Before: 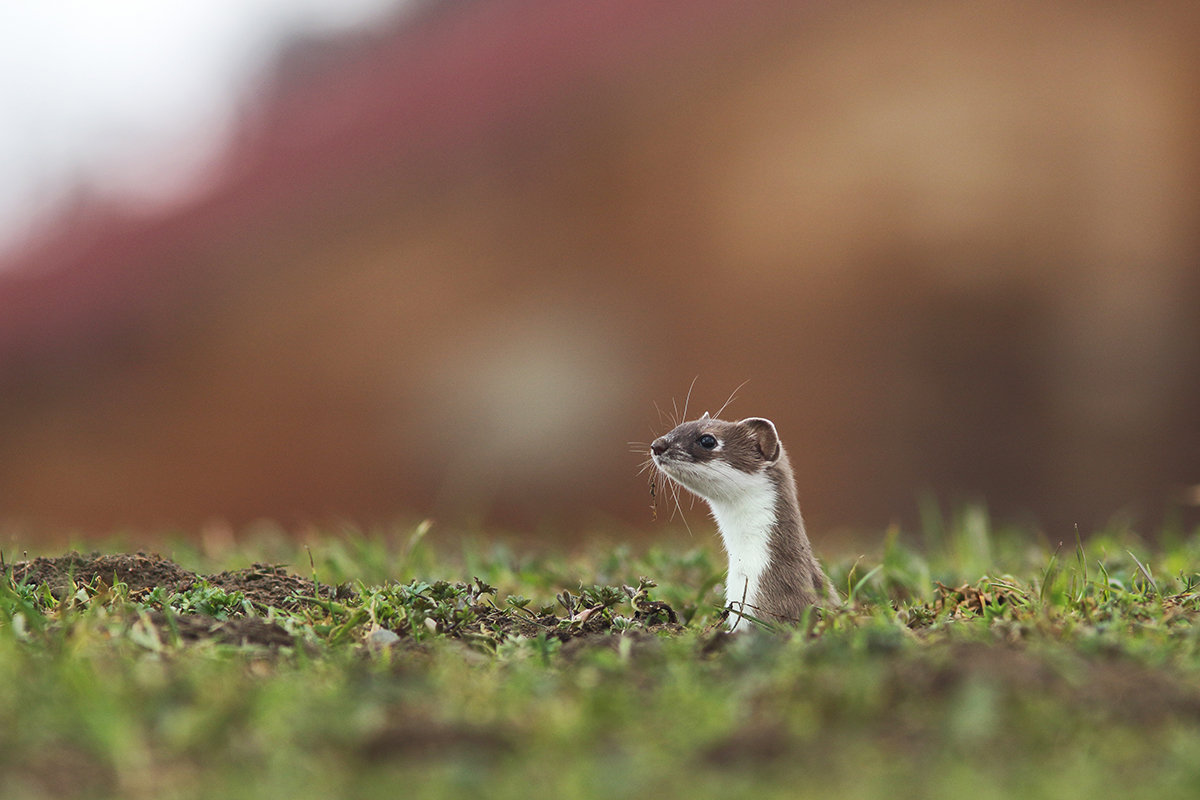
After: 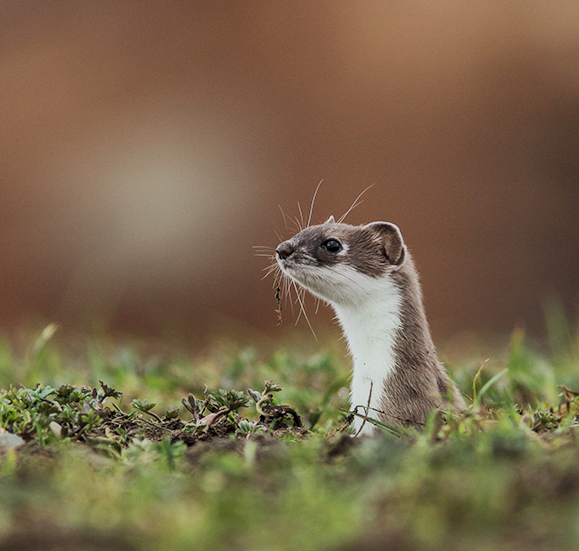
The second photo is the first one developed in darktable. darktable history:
crop: left 31.32%, top 24.583%, right 20.349%, bottom 6.424%
filmic rgb: black relative exposure -7.65 EV, white relative exposure 4.56 EV, hardness 3.61
local contrast: on, module defaults
